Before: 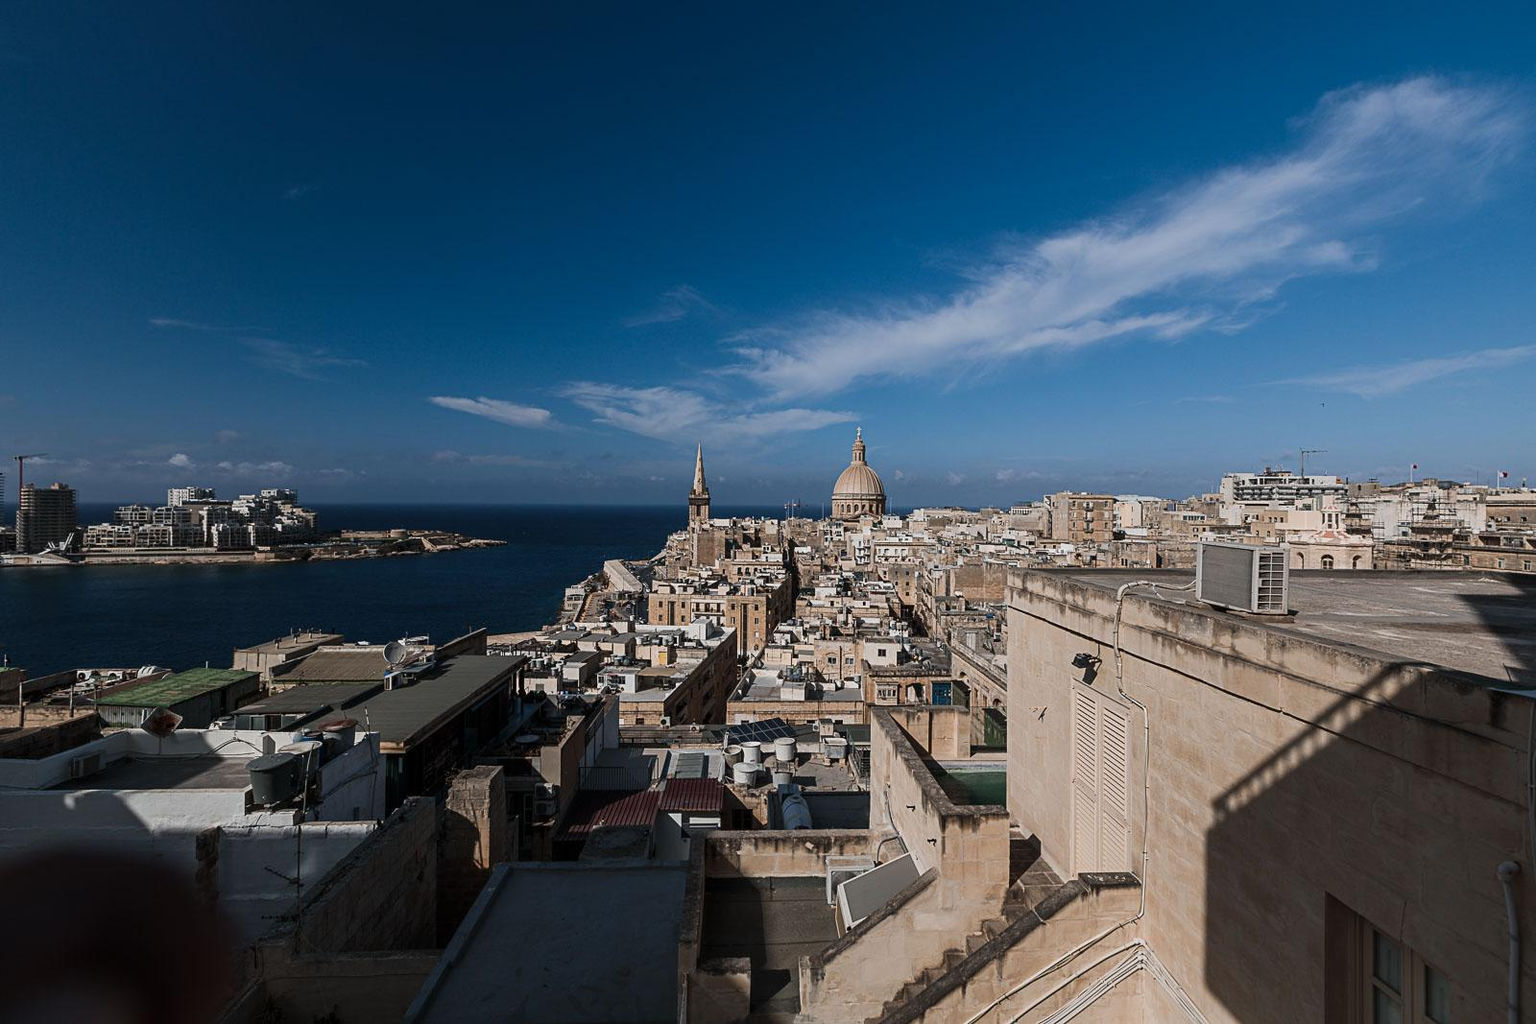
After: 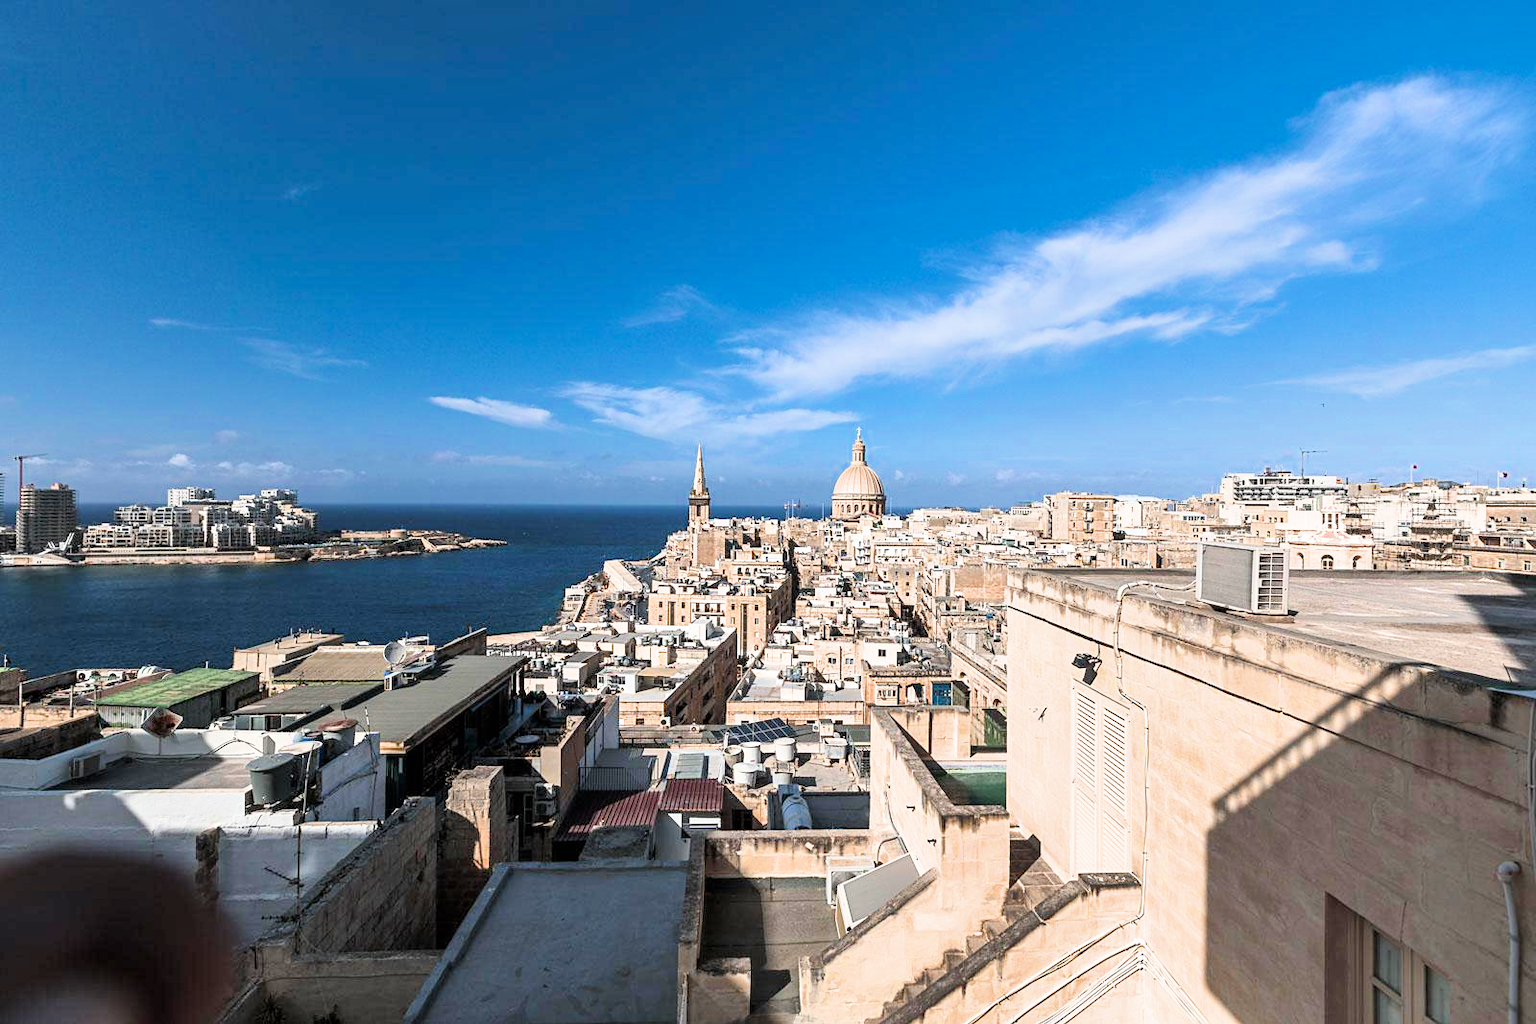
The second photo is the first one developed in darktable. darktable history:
shadows and highlights: shadows 35.64, highlights -34.76, soften with gaussian
exposure: exposure 2.28 EV, compensate highlight preservation false
filmic rgb: black relative exposure -7.65 EV, white relative exposure 4.56 EV, hardness 3.61, color science v6 (2022), iterations of high-quality reconstruction 0
